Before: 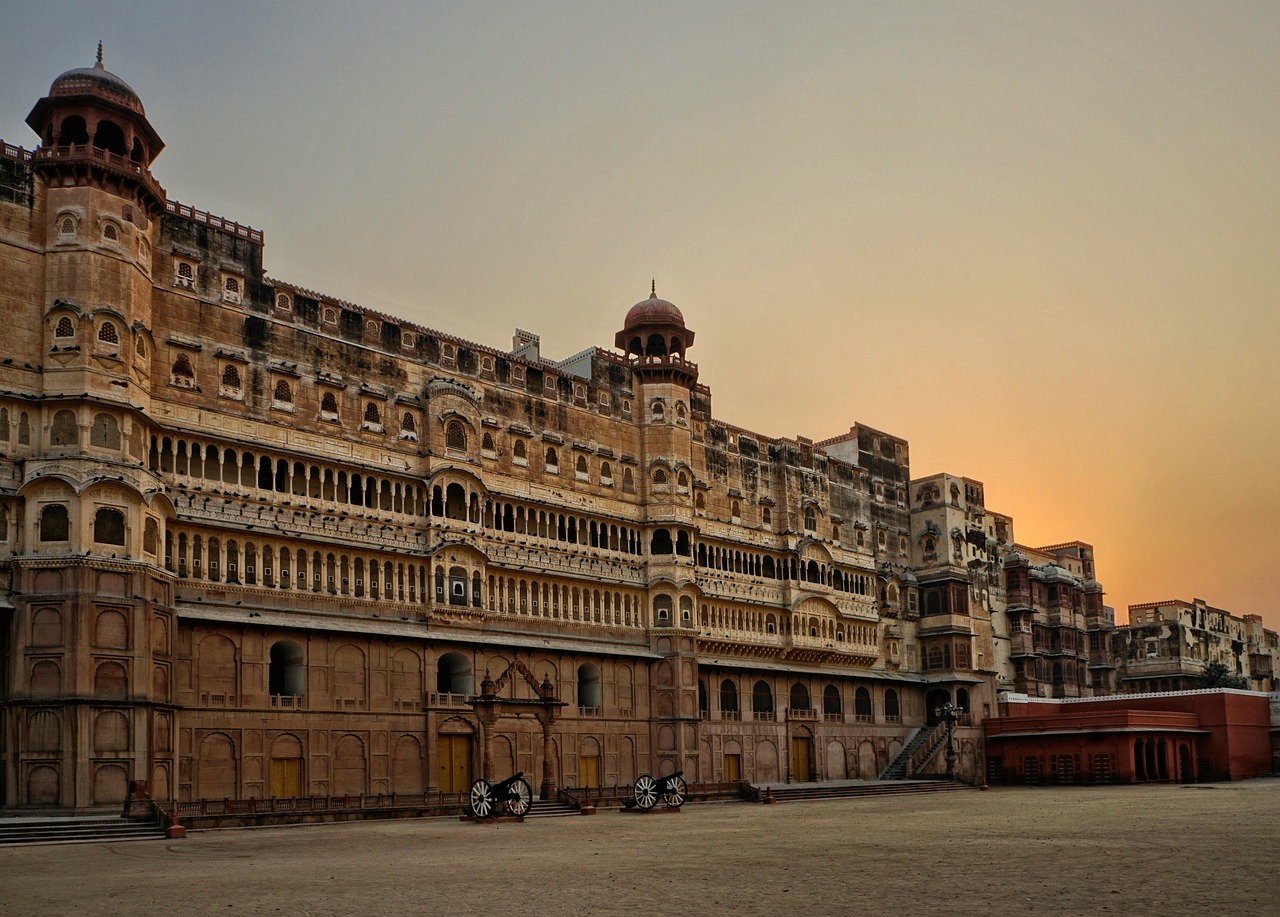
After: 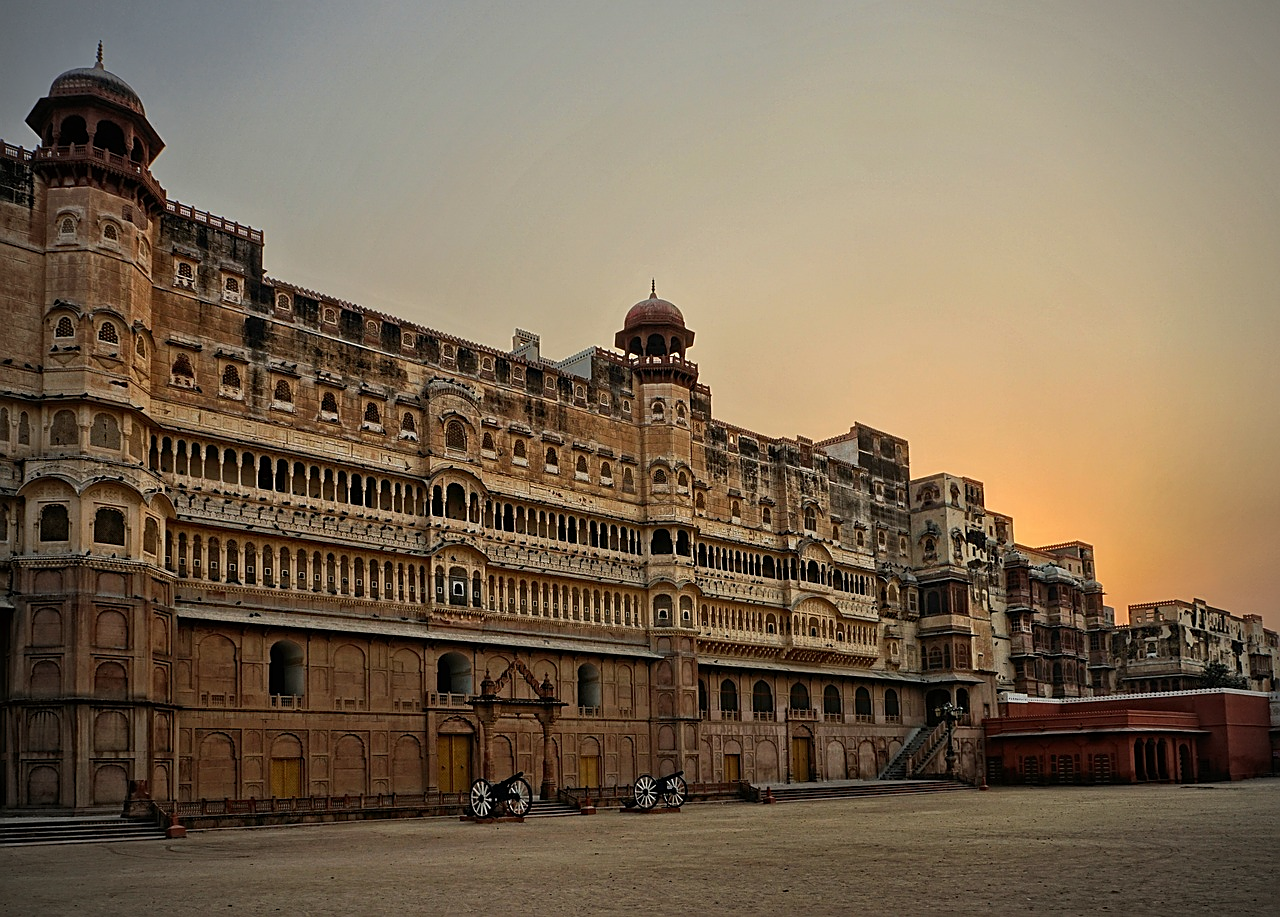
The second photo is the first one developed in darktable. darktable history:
vignetting: fall-off radius 60.92%
sharpen: on, module defaults
